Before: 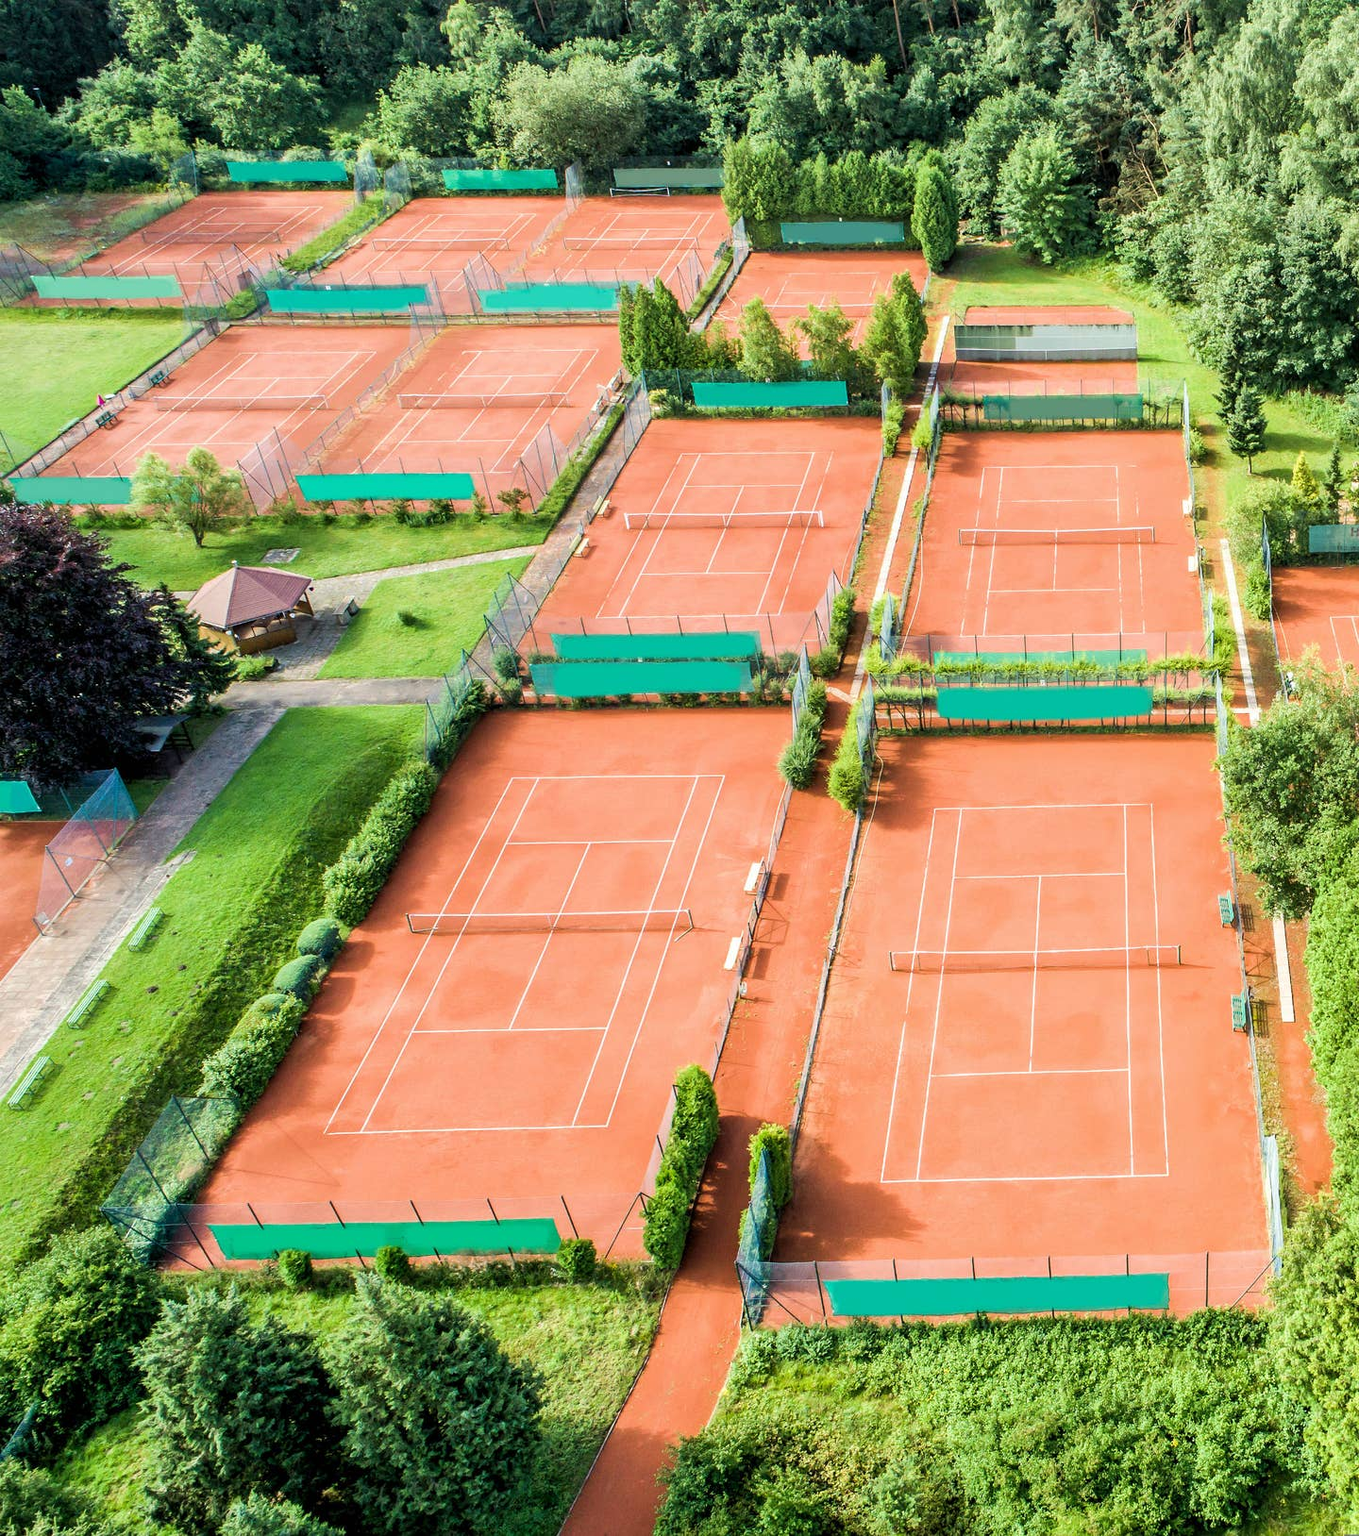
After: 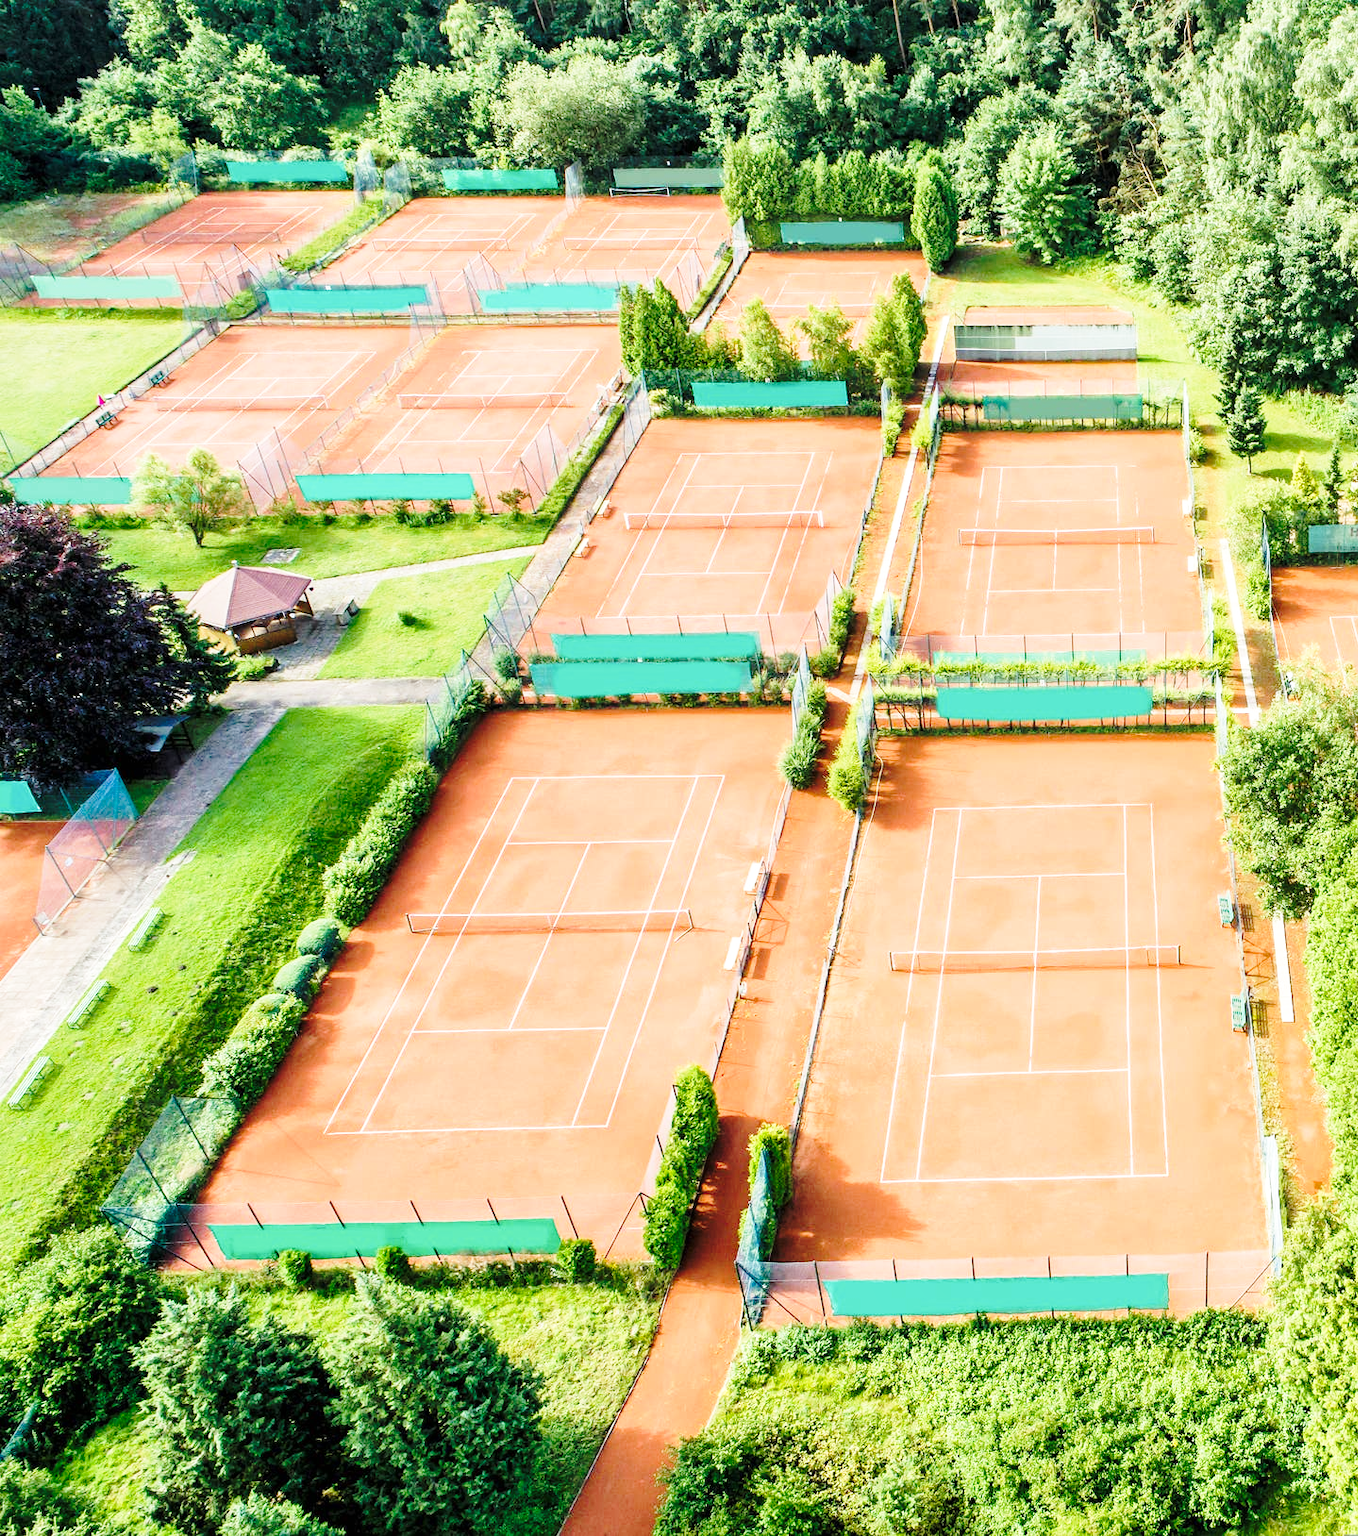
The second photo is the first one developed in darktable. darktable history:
shadows and highlights: shadows 24.77, highlights -26.07
base curve: curves: ch0 [(0, 0) (0.032, 0.037) (0.105, 0.228) (0.435, 0.76) (0.856, 0.983) (1, 1)], preserve colors none
